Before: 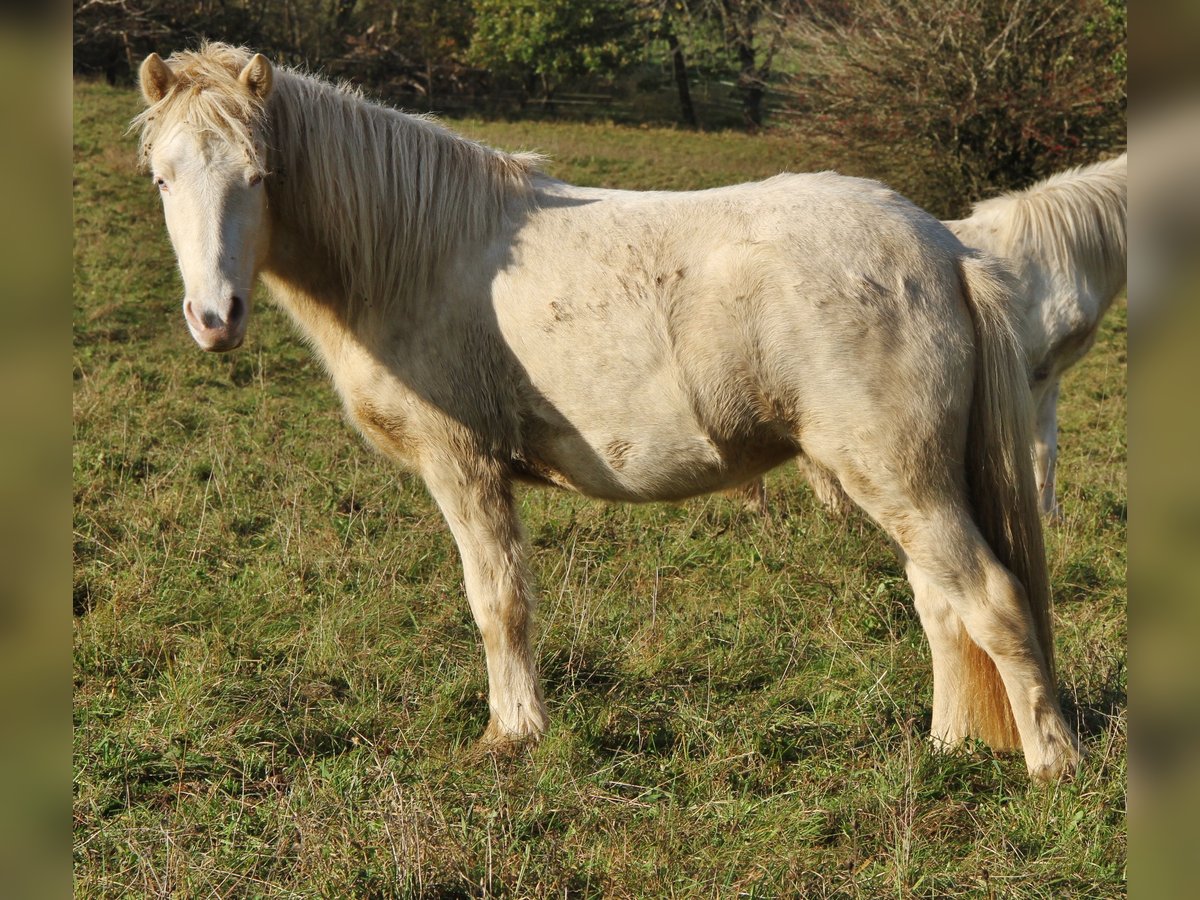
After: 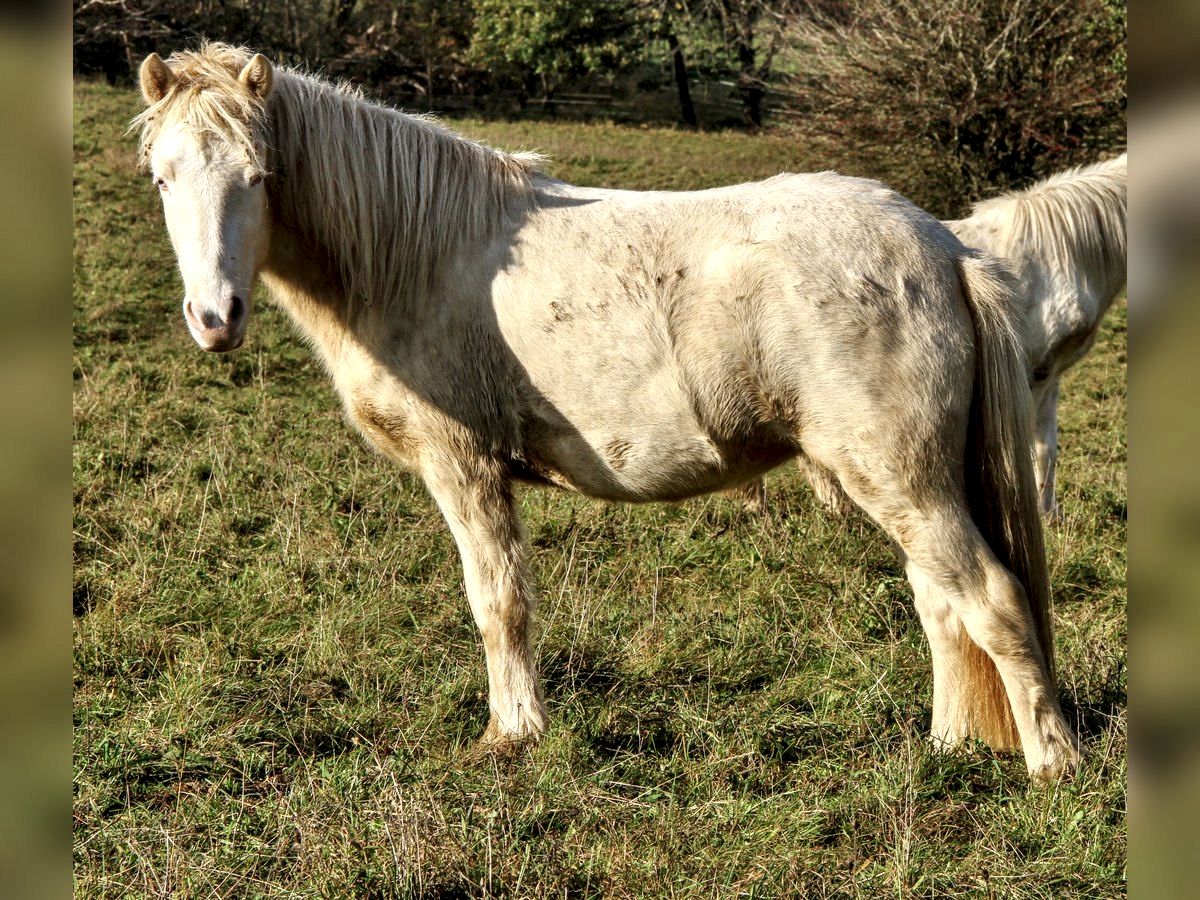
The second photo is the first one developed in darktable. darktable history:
local contrast: highlights 64%, shadows 54%, detail 168%, midtone range 0.514
